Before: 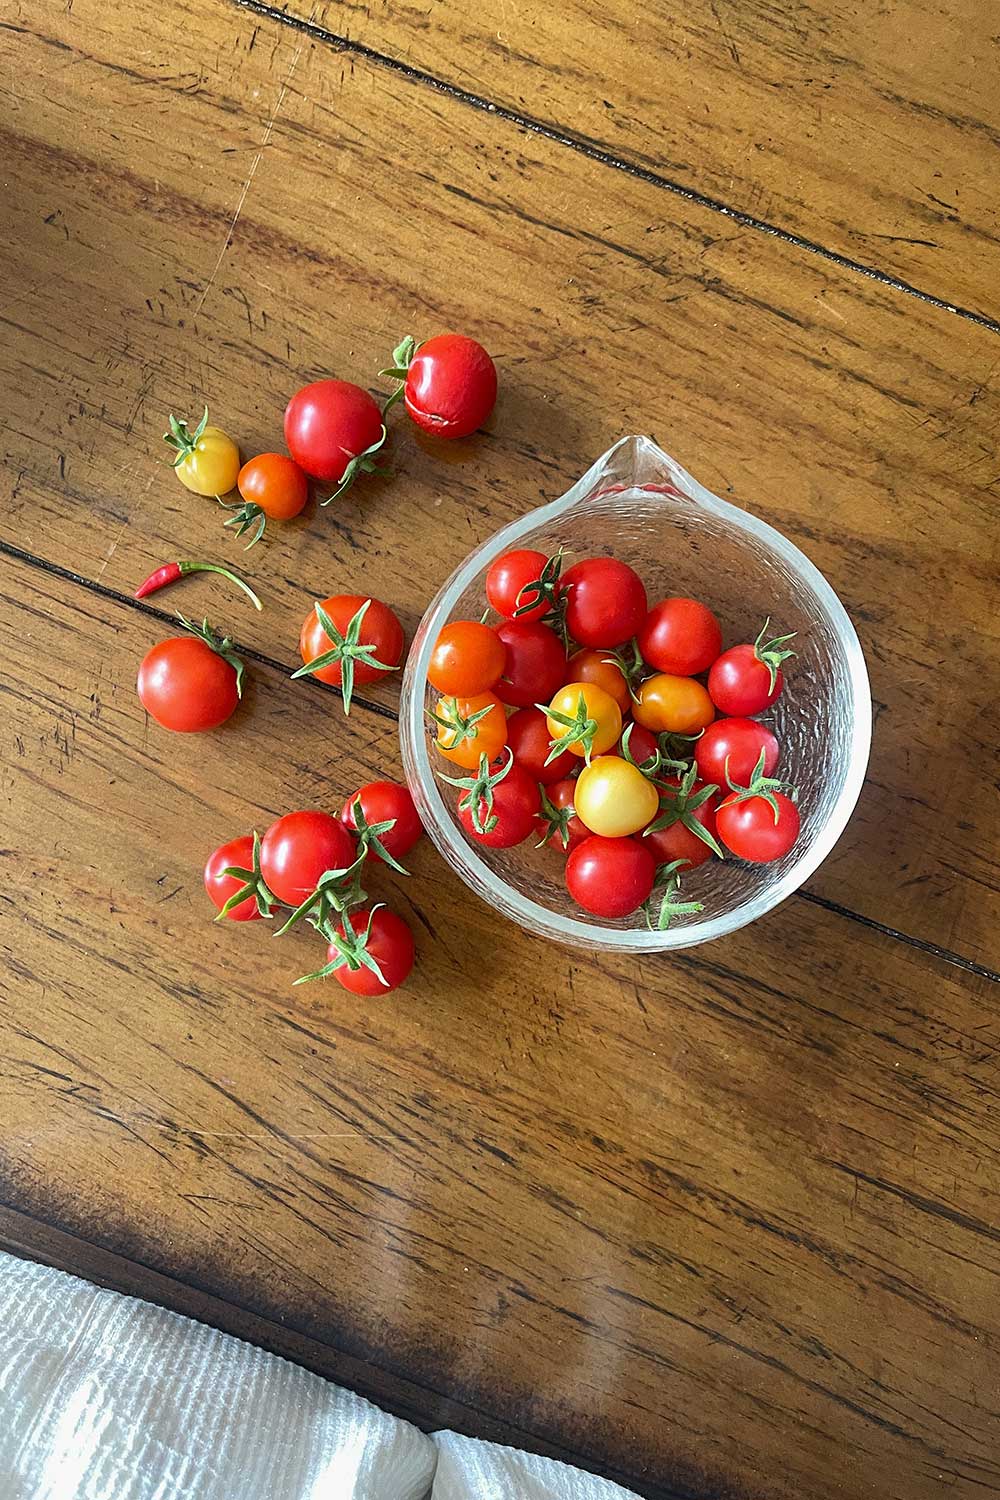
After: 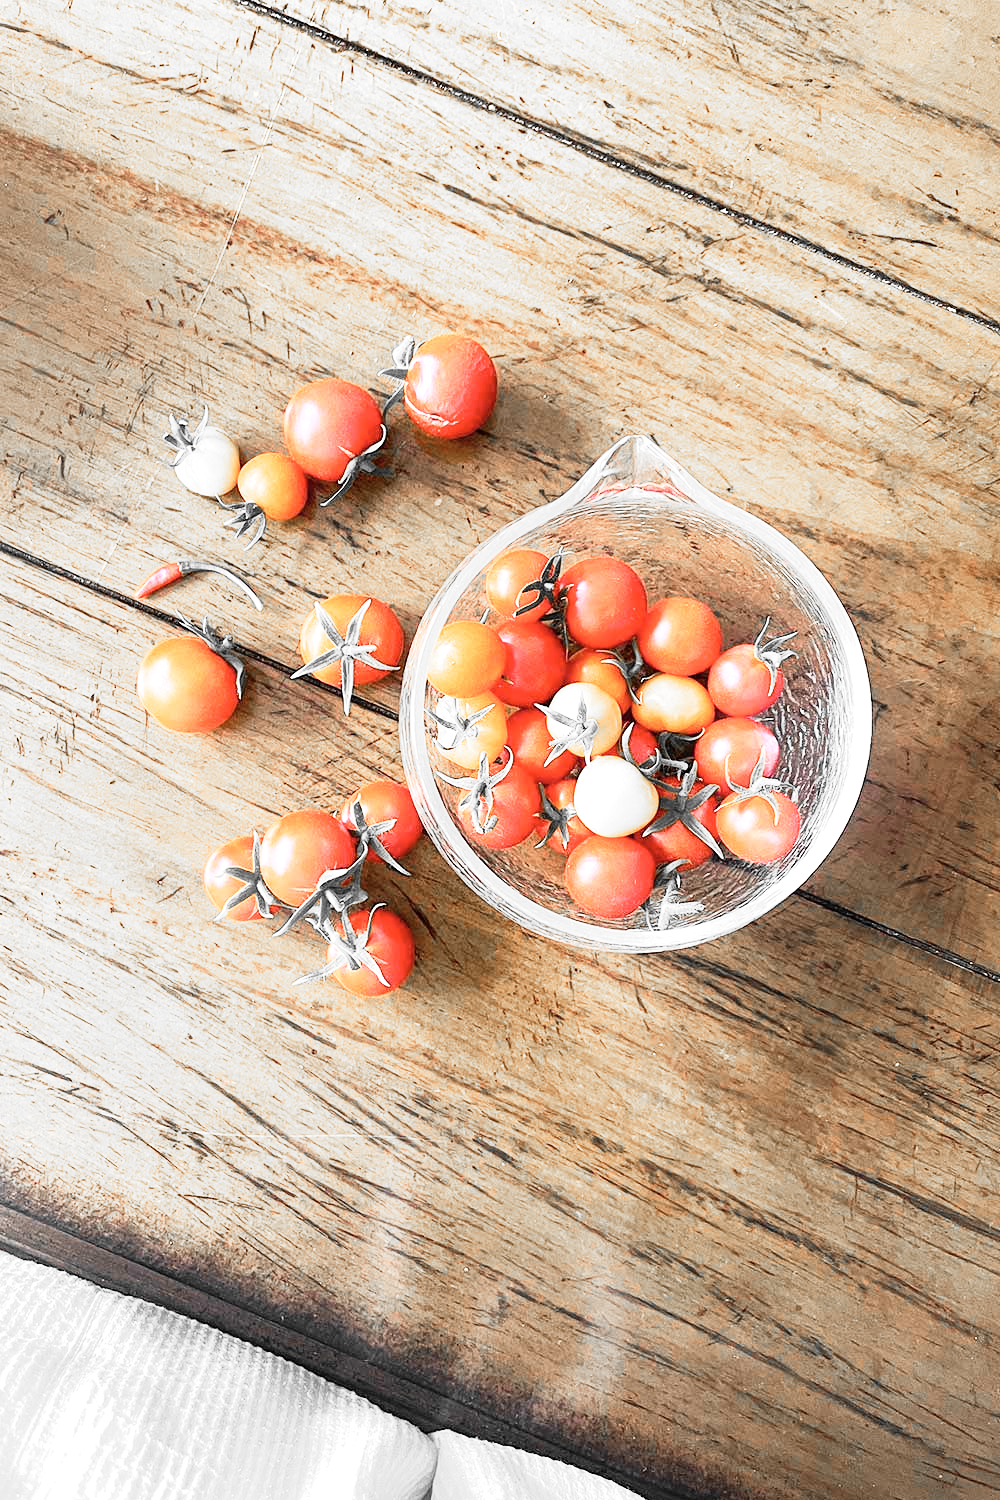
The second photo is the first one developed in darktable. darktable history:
exposure: exposure 0.2 EV, compensate highlight preservation false
tone equalizer: -8 EV -0.732 EV, -7 EV -0.68 EV, -6 EV -0.602 EV, -5 EV -0.372 EV, -3 EV 0.382 EV, -2 EV 0.6 EV, -1 EV 0.691 EV, +0 EV 0.735 EV
color zones: curves: ch0 [(0, 0.65) (0.096, 0.644) (0.221, 0.539) (0.429, 0.5) (0.571, 0.5) (0.714, 0.5) (0.857, 0.5) (1, 0.65)]; ch1 [(0, 0.5) (0.143, 0.5) (0.257, -0.002) (0.429, 0.04) (0.571, -0.001) (0.714, -0.015) (0.857, 0.024) (1, 0.5)]
base curve: curves: ch0 [(0, 0) (0.088, 0.125) (0.176, 0.251) (0.354, 0.501) (0.613, 0.749) (1, 0.877)], preserve colors none
